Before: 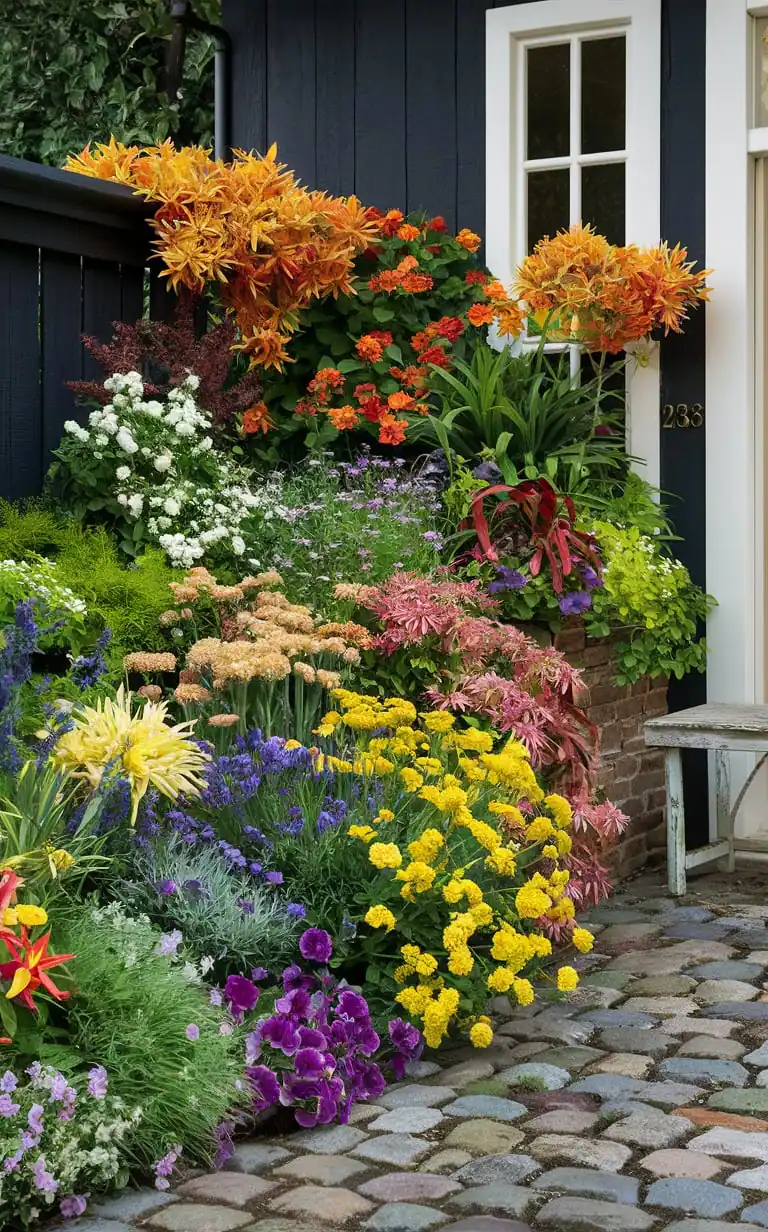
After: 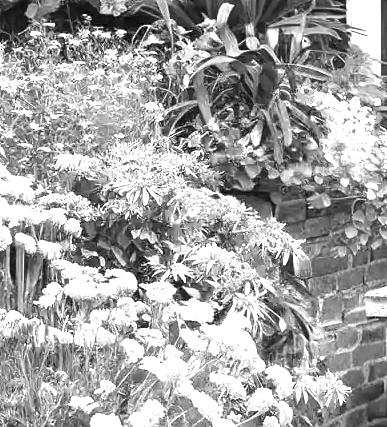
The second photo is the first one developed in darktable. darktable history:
crop: left 36.352%, top 34.861%, right 13.127%, bottom 30.452%
color calibration: output gray [0.21, 0.42, 0.37, 0], illuminant Planckian (black body), x 0.376, y 0.373, temperature 4123.72 K
tone equalizer: on, module defaults
contrast brightness saturation: saturation 0.122
exposure: black level correction 0, exposure 2.108 EV, compensate highlight preservation false
